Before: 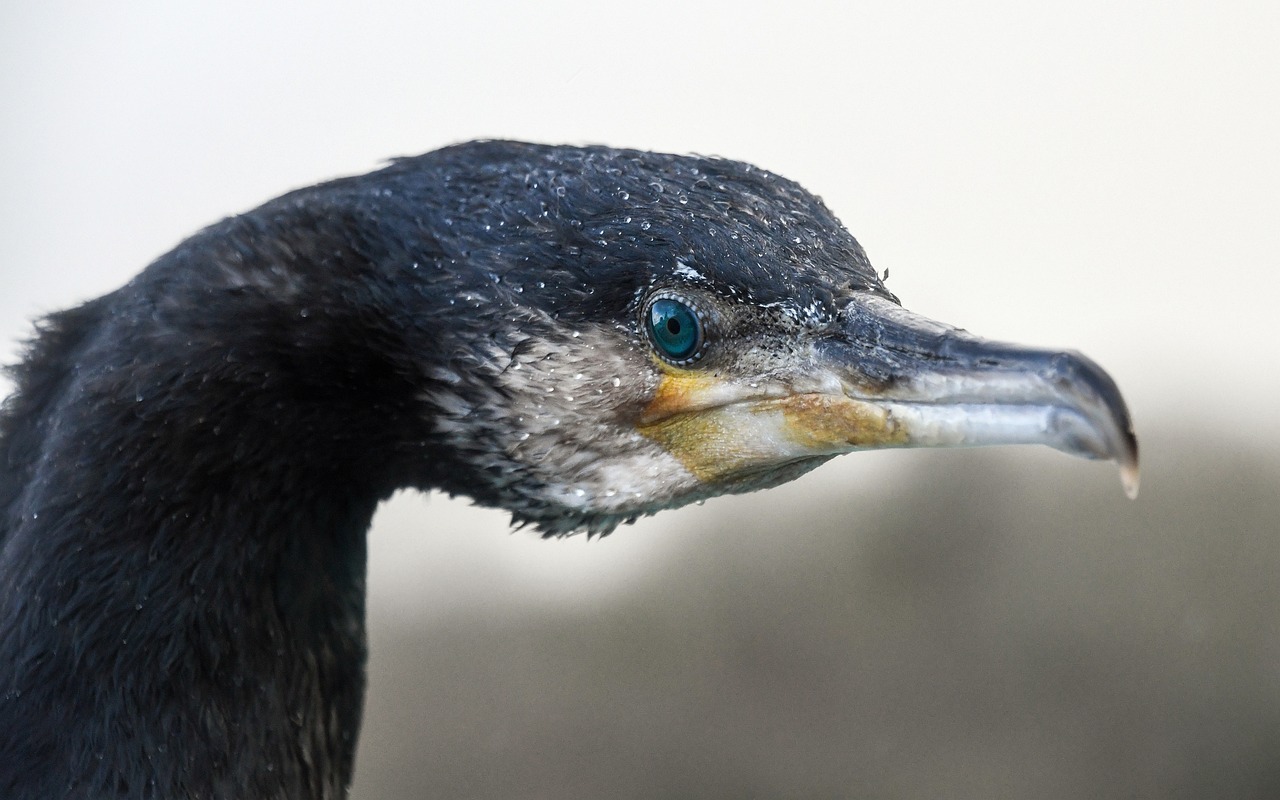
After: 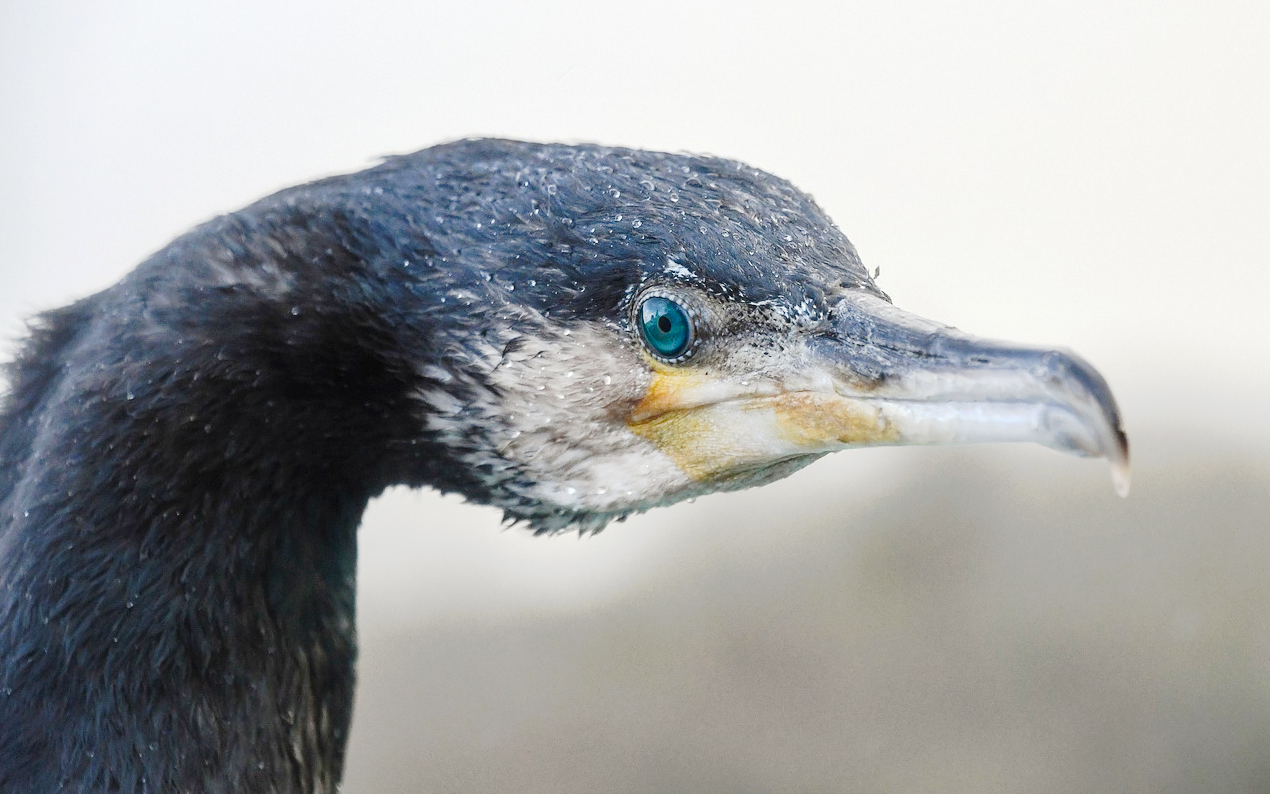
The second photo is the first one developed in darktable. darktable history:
tone curve: curves: ch0 [(0, 0) (0.003, 0.021) (0.011, 0.033) (0.025, 0.059) (0.044, 0.097) (0.069, 0.141) (0.1, 0.186) (0.136, 0.237) (0.177, 0.298) (0.224, 0.378) (0.277, 0.47) (0.335, 0.542) (0.399, 0.605) (0.468, 0.678) (0.543, 0.724) (0.623, 0.787) (0.709, 0.829) (0.801, 0.875) (0.898, 0.912) (1, 1)], preserve colors none
exposure: compensate exposure bias true, compensate highlight preservation false
color balance rgb: perceptual saturation grading › global saturation -0.153%, global vibrance 20%
crop and rotate: left 0.761%, top 0.363%, bottom 0.344%
